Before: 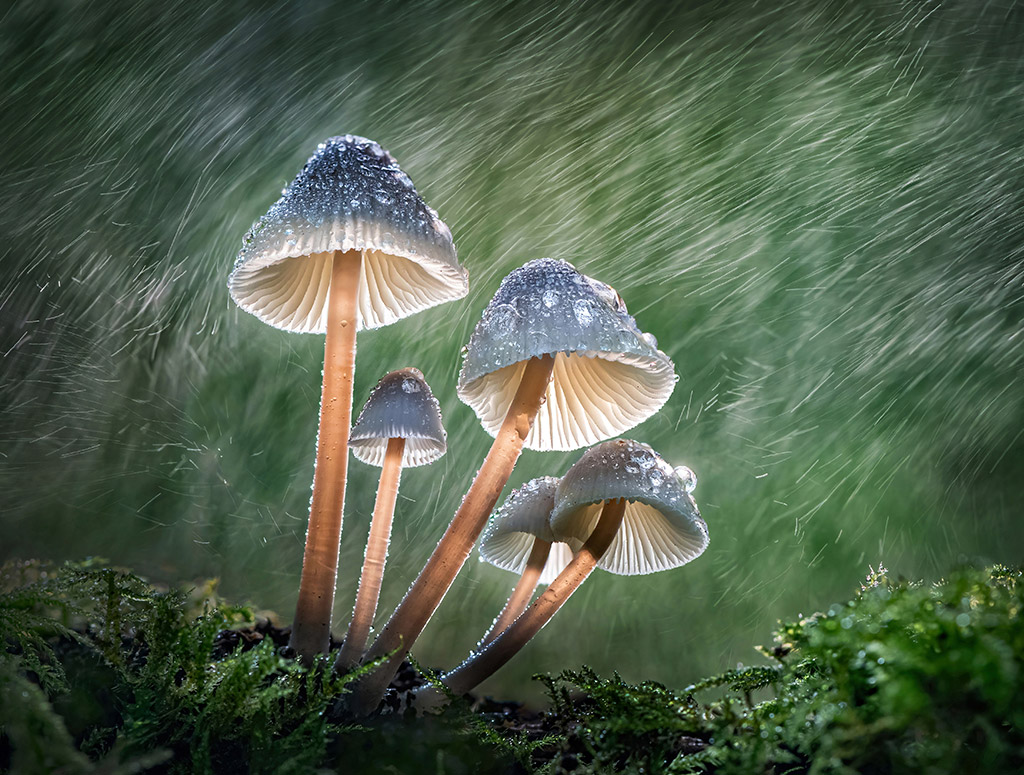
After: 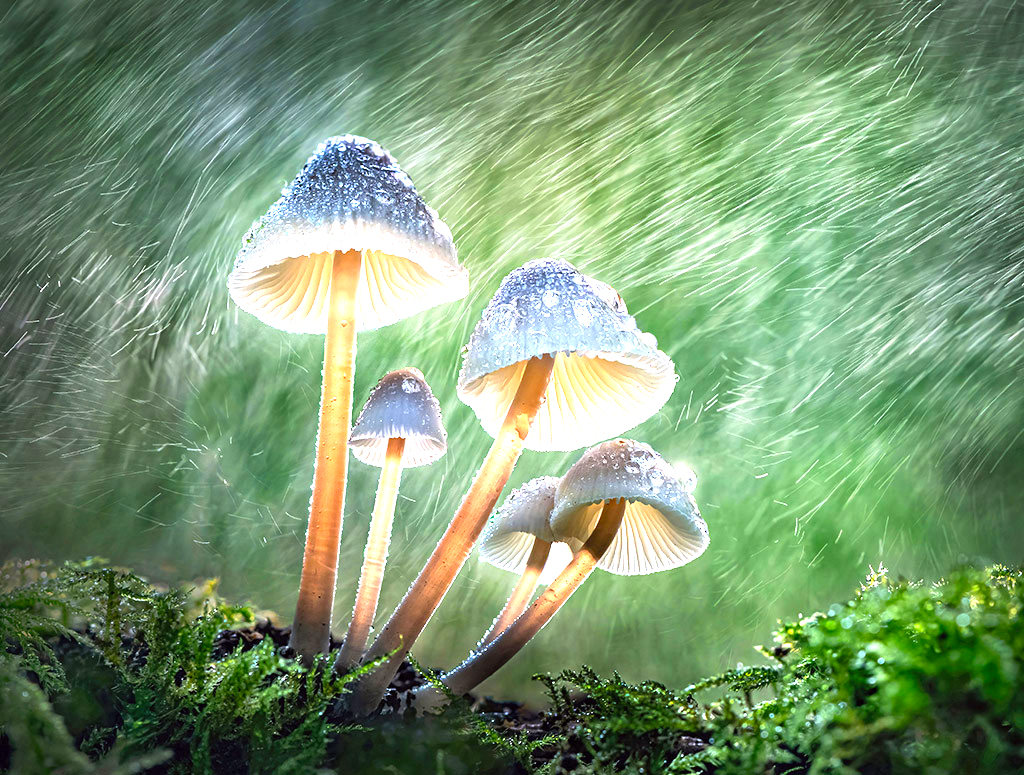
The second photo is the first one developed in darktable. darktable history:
exposure: exposure 1.223 EV, compensate highlight preservation false
color balance: lift [1, 1.001, 0.999, 1.001], gamma [1, 1.004, 1.007, 0.993], gain [1, 0.991, 0.987, 1.013], contrast 7.5%, contrast fulcrum 10%, output saturation 115%
contrast brightness saturation: contrast 0.05, brightness 0.06, saturation 0.01
